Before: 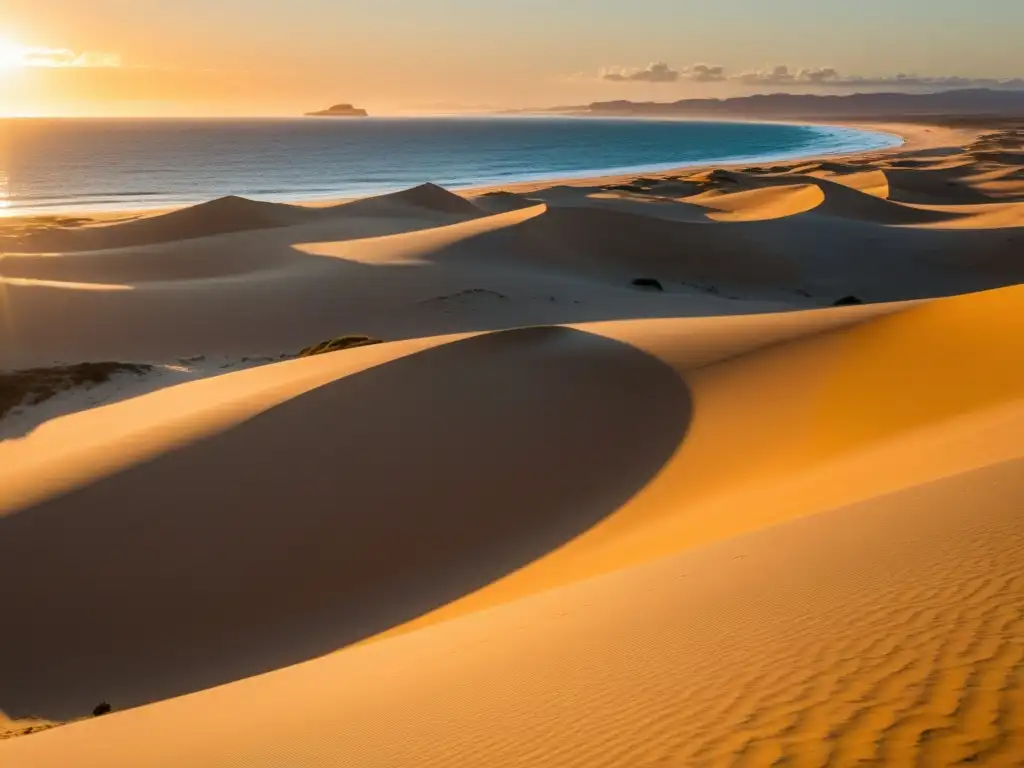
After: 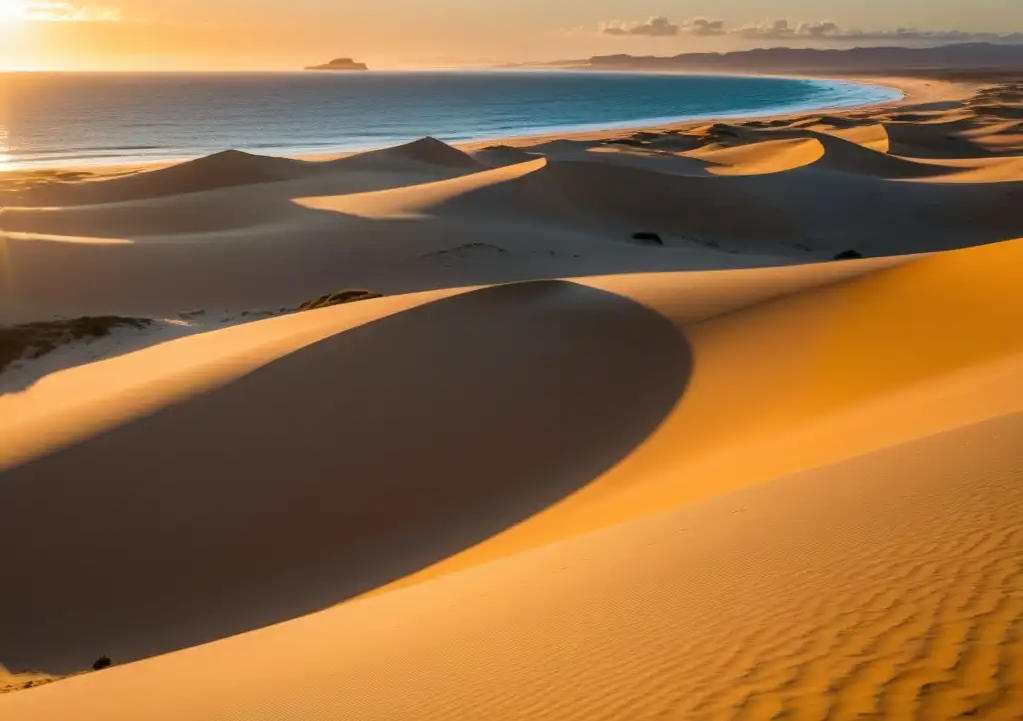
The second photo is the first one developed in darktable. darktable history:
crop and rotate: top 6.034%
